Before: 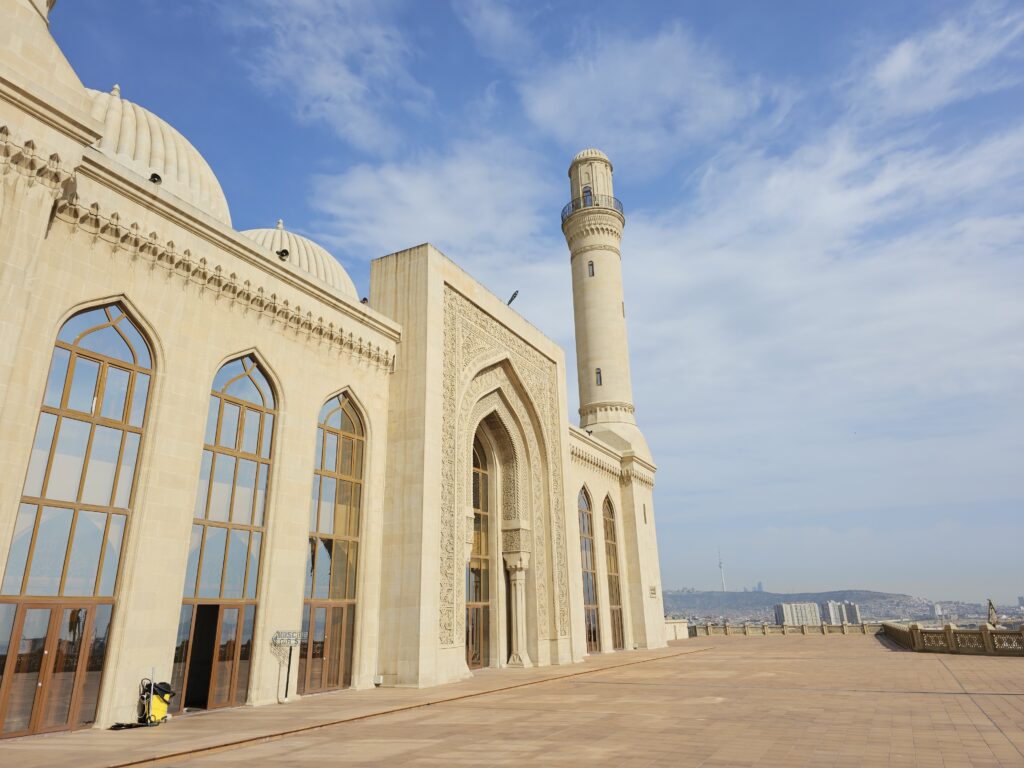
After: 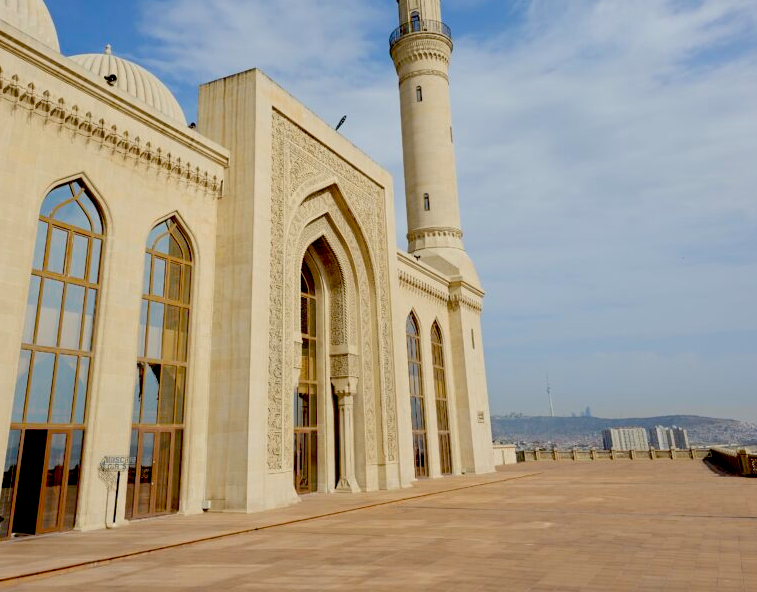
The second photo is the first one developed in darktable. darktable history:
exposure: black level correction 0.046, exposure -0.228 EV, compensate highlight preservation false
crop: left 16.871%, top 22.857%, right 9.116%
